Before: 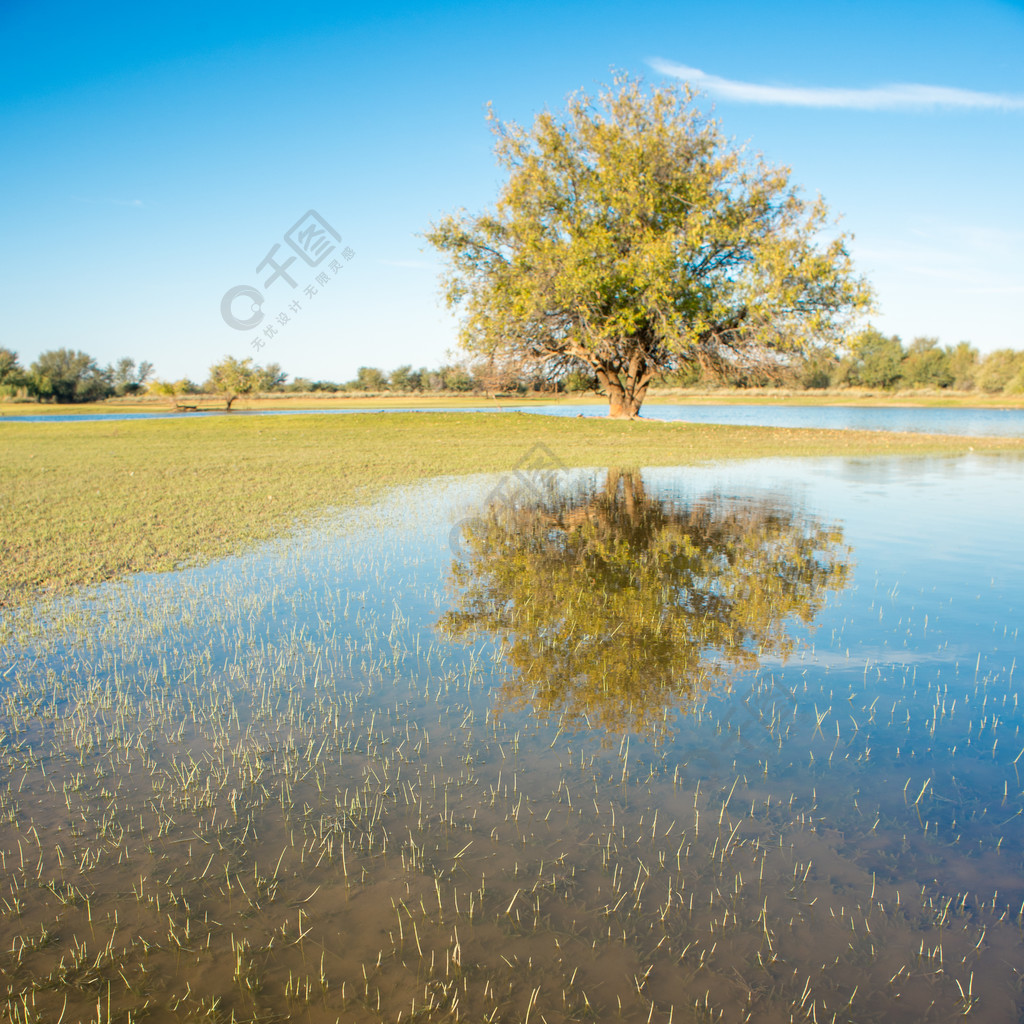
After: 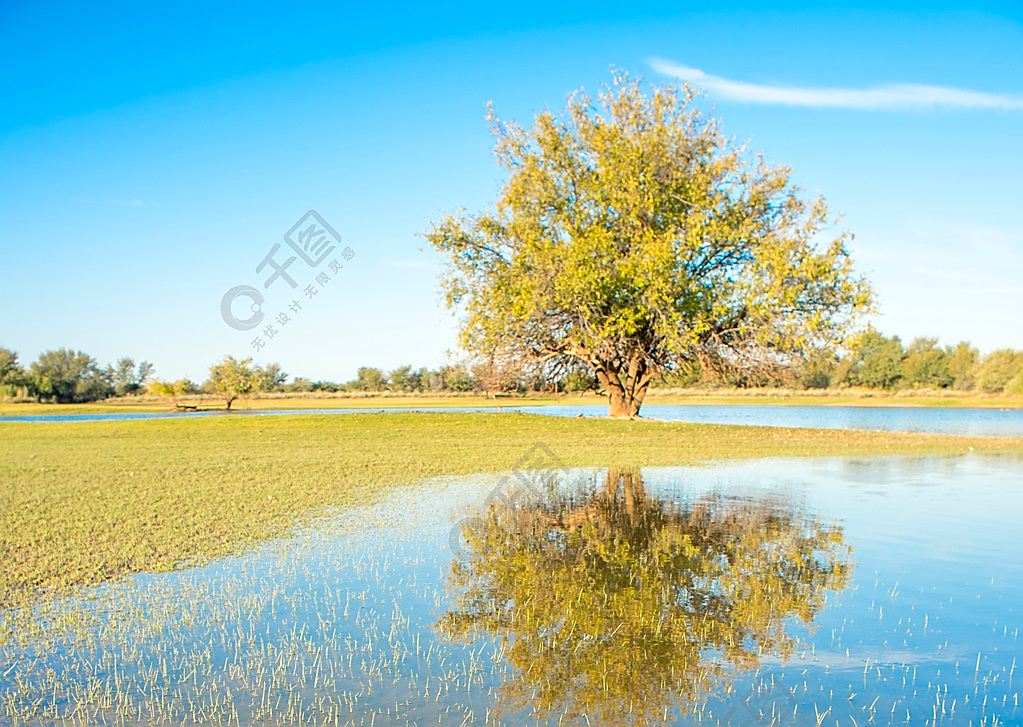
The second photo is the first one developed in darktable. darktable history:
sharpen: radius 1.392, amount 1.258, threshold 0.665
local contrast: mode bilateral grid, contrast 10, coarseness 25, detail 112%, midtone range 0.2
crop: right 0%, bottom 28.908%
contrast brightness saturation: brightness 0.088, saturation 0.19
